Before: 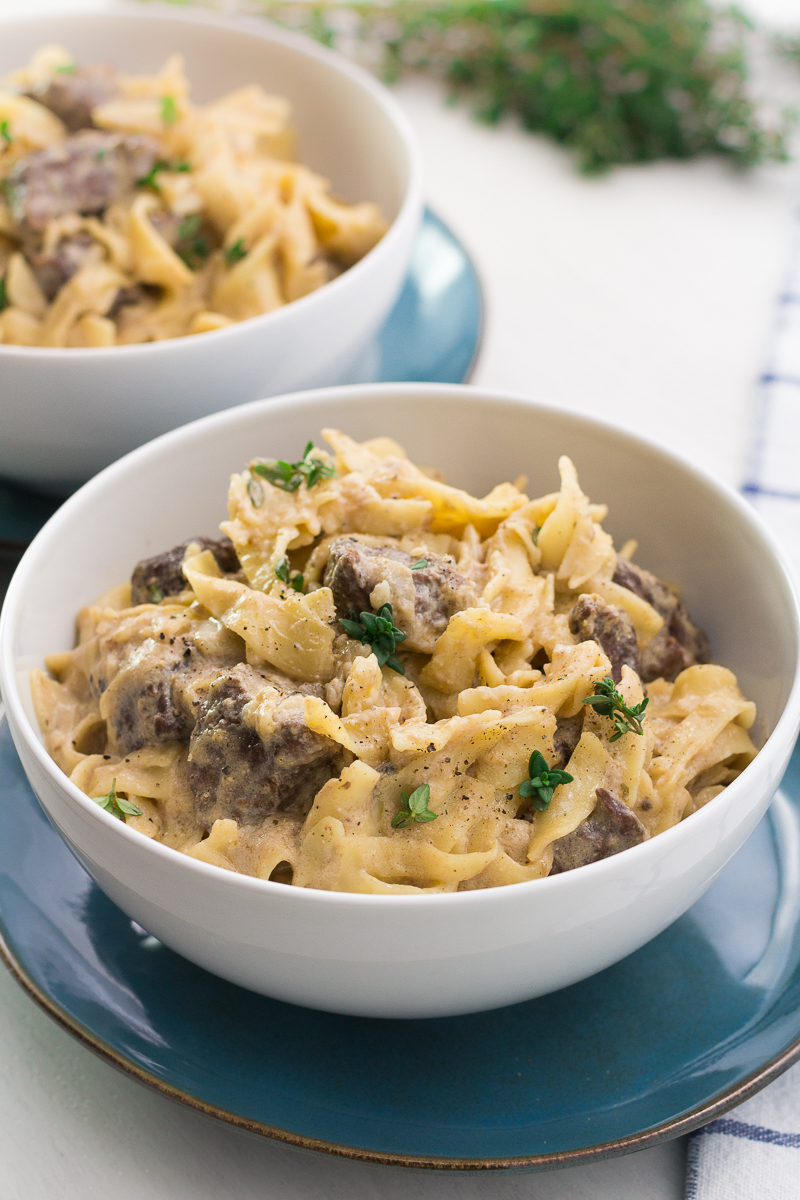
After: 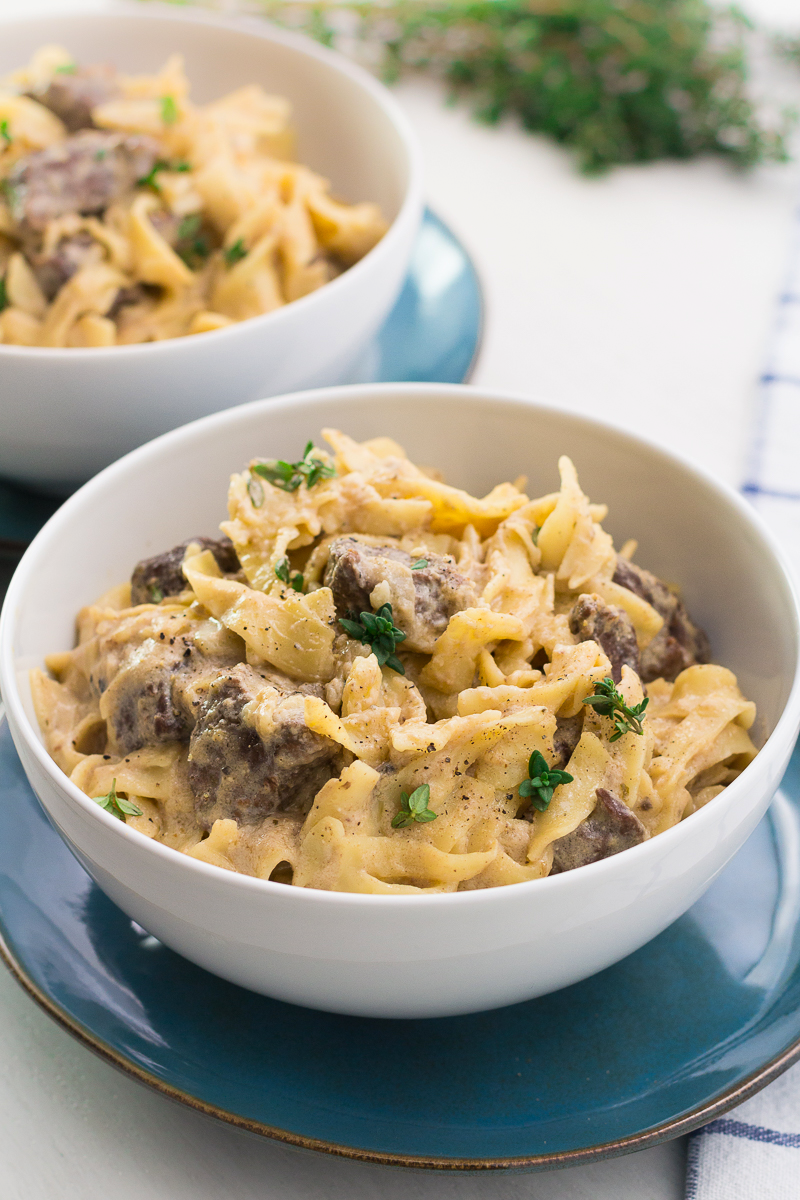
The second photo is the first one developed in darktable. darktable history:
contrast brightness saturation: contrast 0.1, brightness 0.039, saturation 0.094
exposure: exposure -0.069 EV, compensate highlight preservation false
